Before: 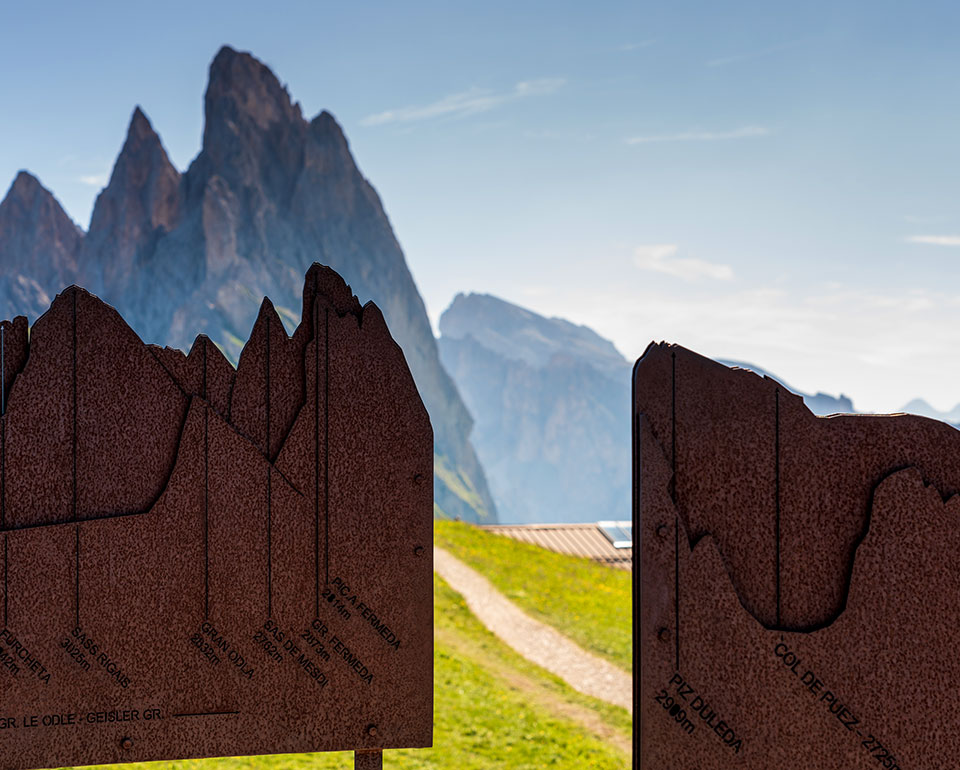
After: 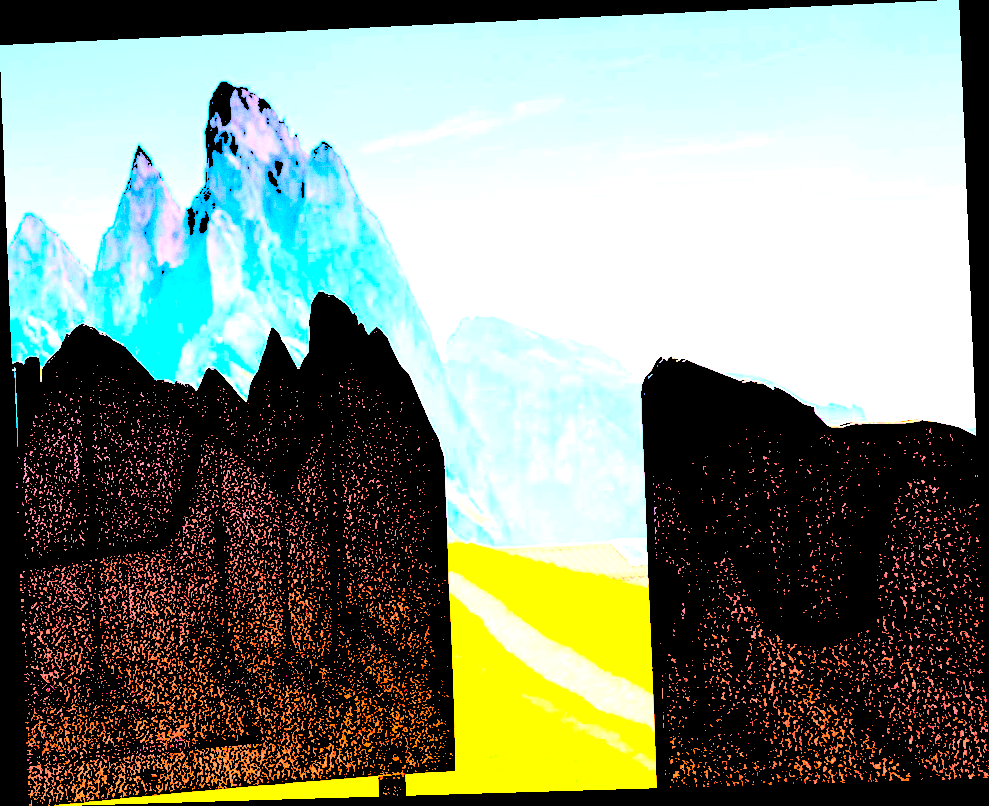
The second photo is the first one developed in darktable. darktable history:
color balance rgb: linear chroma grading › global chroma 9%, perceptual saturation grading › global saturation 36%, perceptual saturation grading › shadows 35%, perceptual brilliance grading › global brilliance 15%, perceptual brilliance grading › shadows -35%, global vibrance 15%
grain: coarseness 0.09 ISO, strength 40%
rotate and perspective: rotation -2.22°, lens shift (horizontal) -0.022, automatic cropping off
exposure: exposure 0.661 EV, compensate highlight preservation false
local contrast: highlights 100%, shadows 100%, detail 120%, midtone range 0.2
levels: levels [0.246, 0.246, 0.506]
